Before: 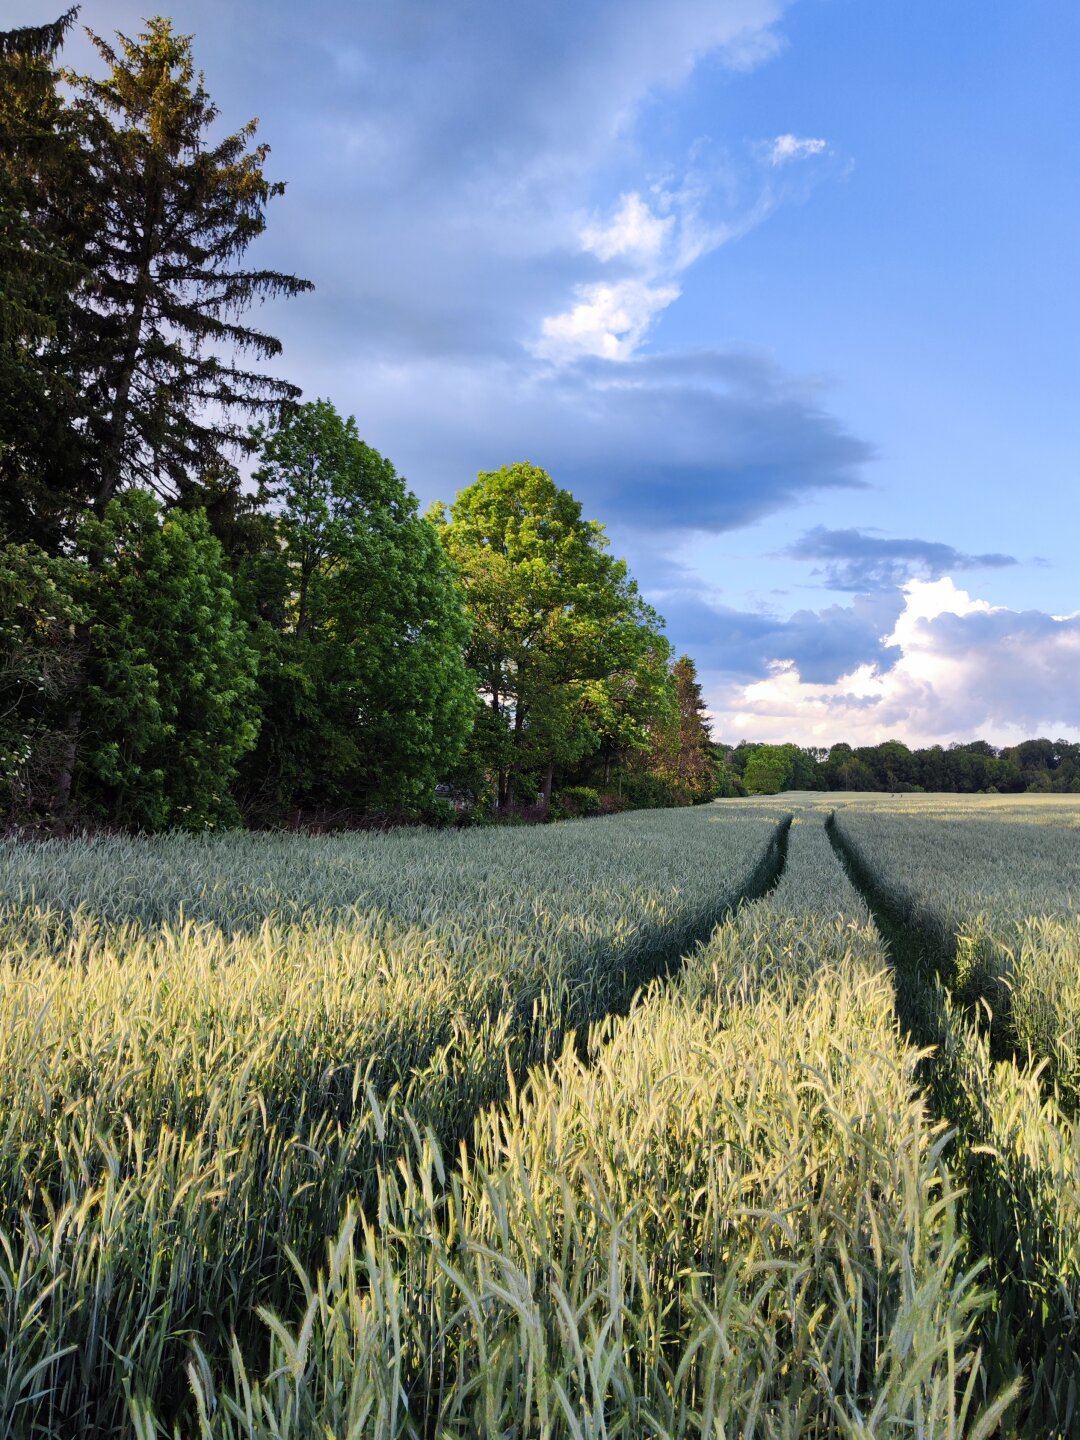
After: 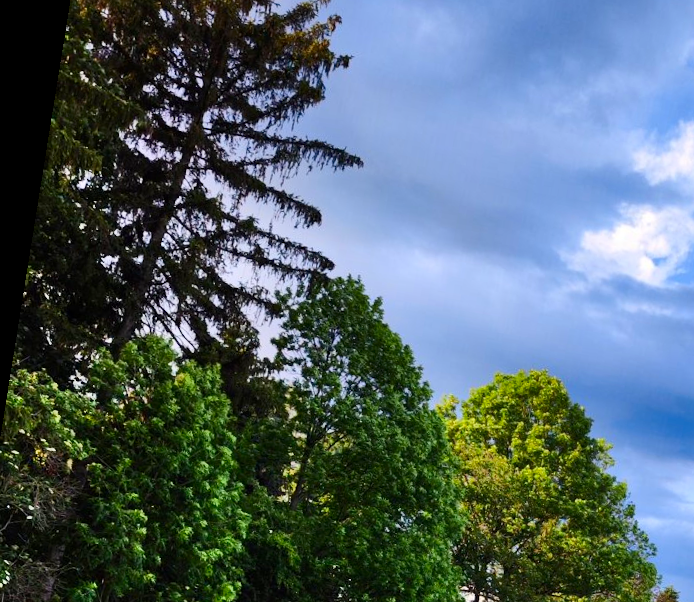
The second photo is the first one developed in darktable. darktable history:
crop: left 10.121%, top 10.631%, right 36.218%, bottom 51.526%
shadows and highlights: soften with gaussian
fill light: on, module defaults
rotate and perspective: rotation 9.12°, automatic cropping off
contrast brightness saturation: contrast 0.13, brightness -0.05, saturation 0.16
